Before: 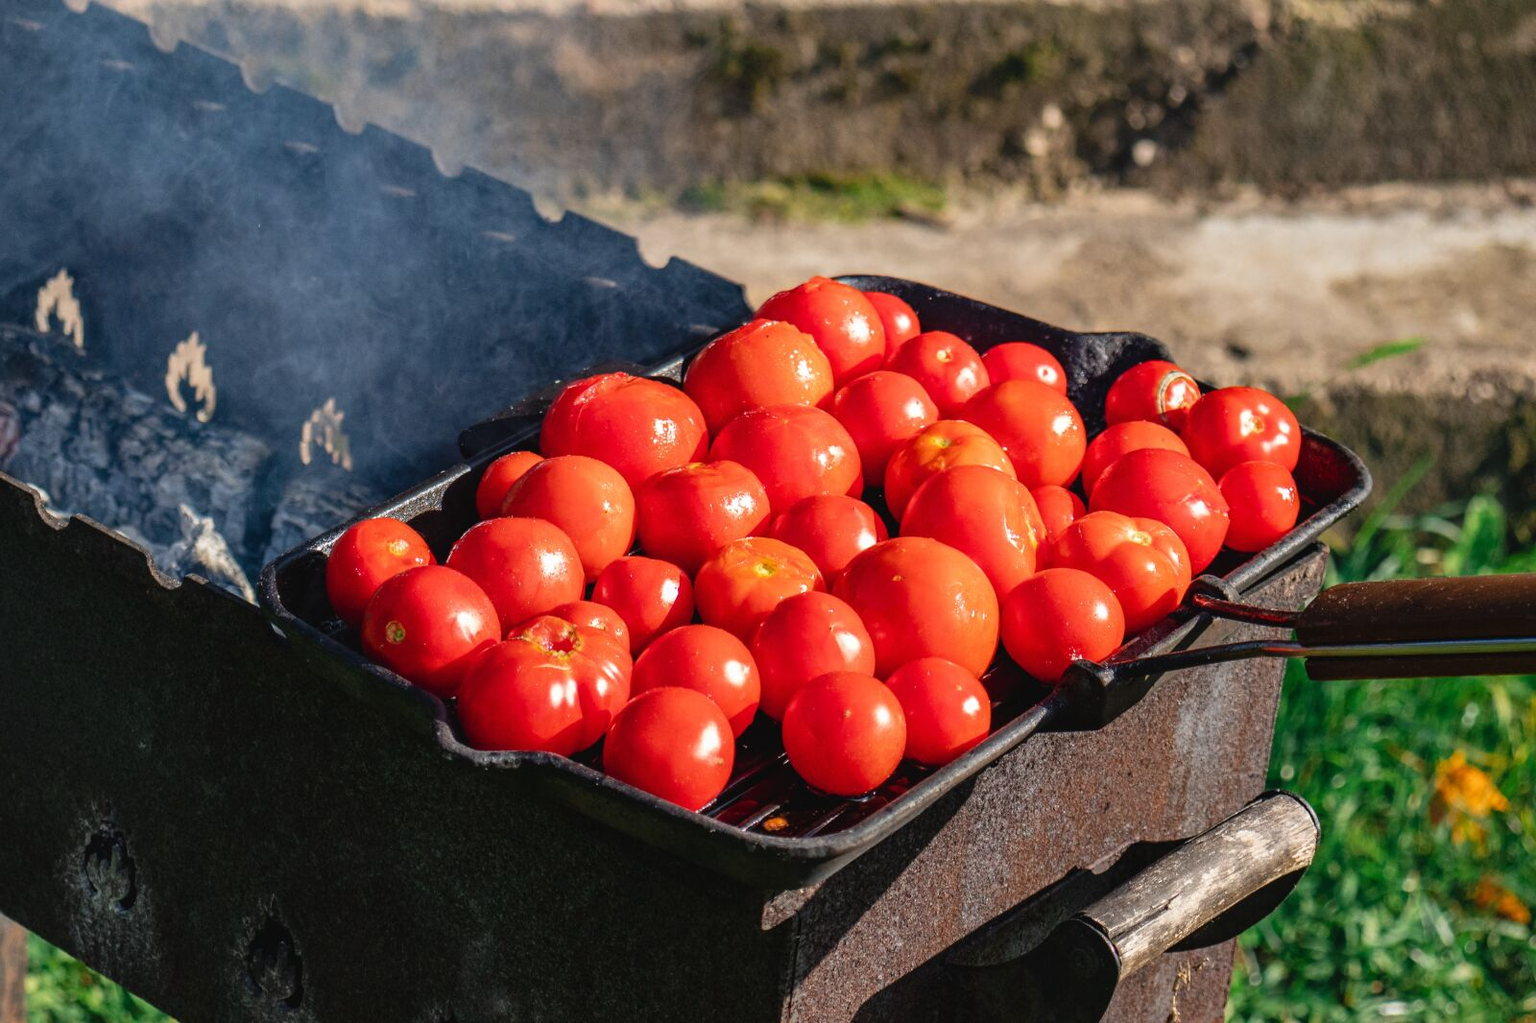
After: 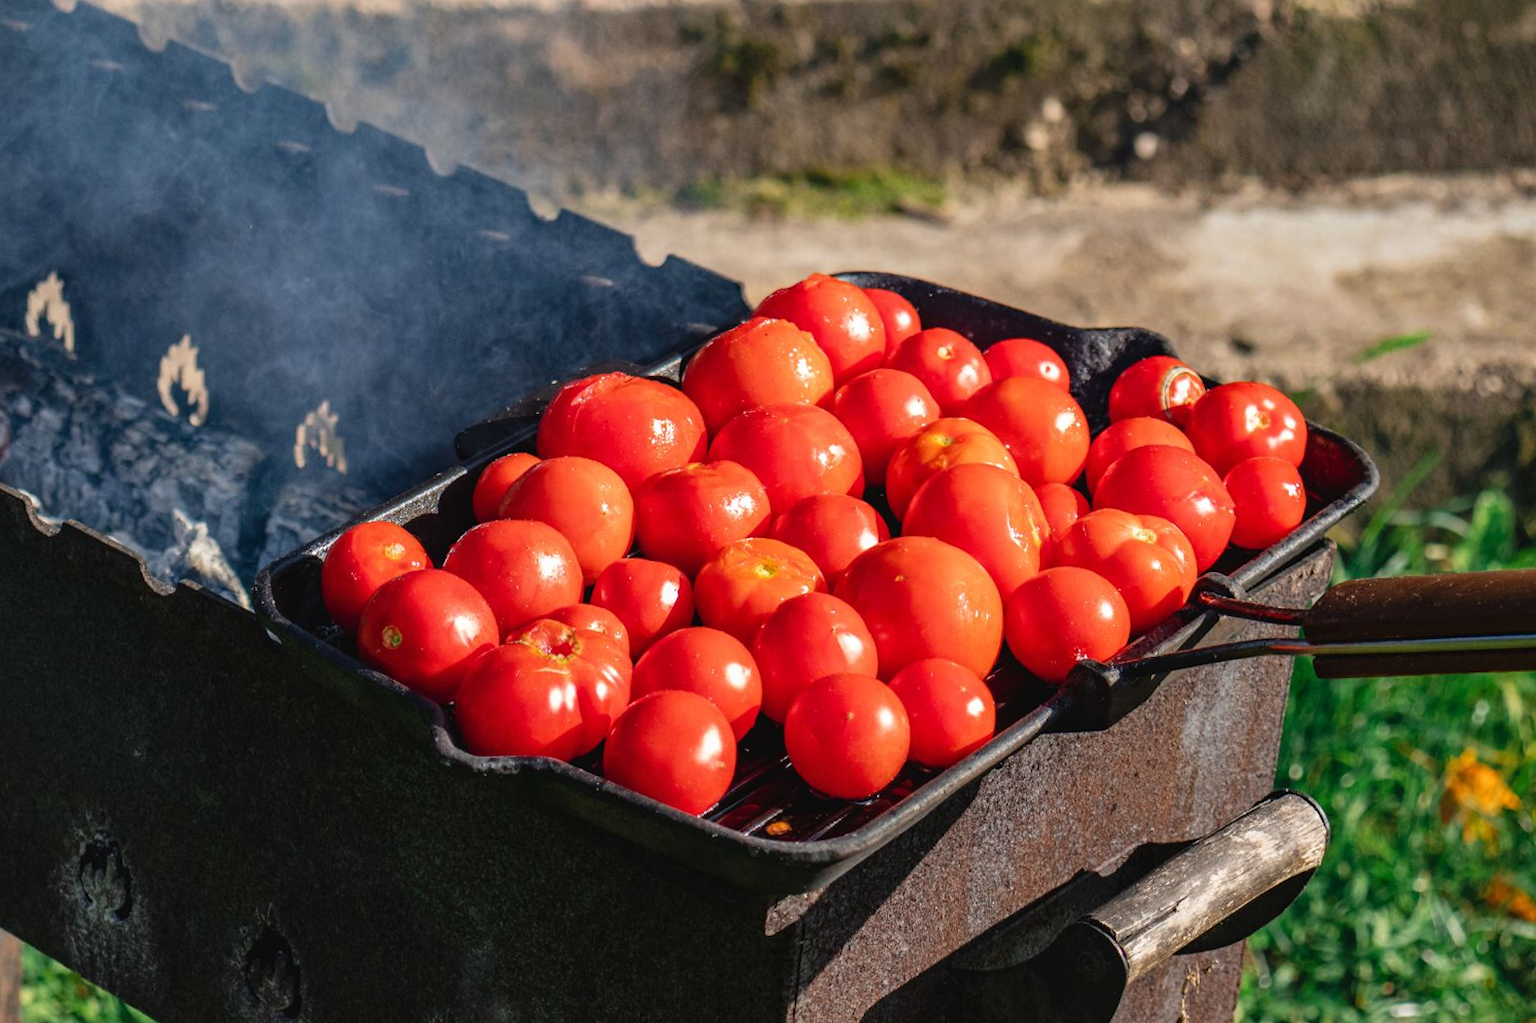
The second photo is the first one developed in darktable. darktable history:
local contrast: mode bilateral grid, contrast 20, coarseness 50, detail 102%, midtone range 0.2
rotate and perspective: rotation -0.45°, automatic cropping original format, crop left 0.008, crop right 0.992, crop top 0.012, crop bottom 0.988
